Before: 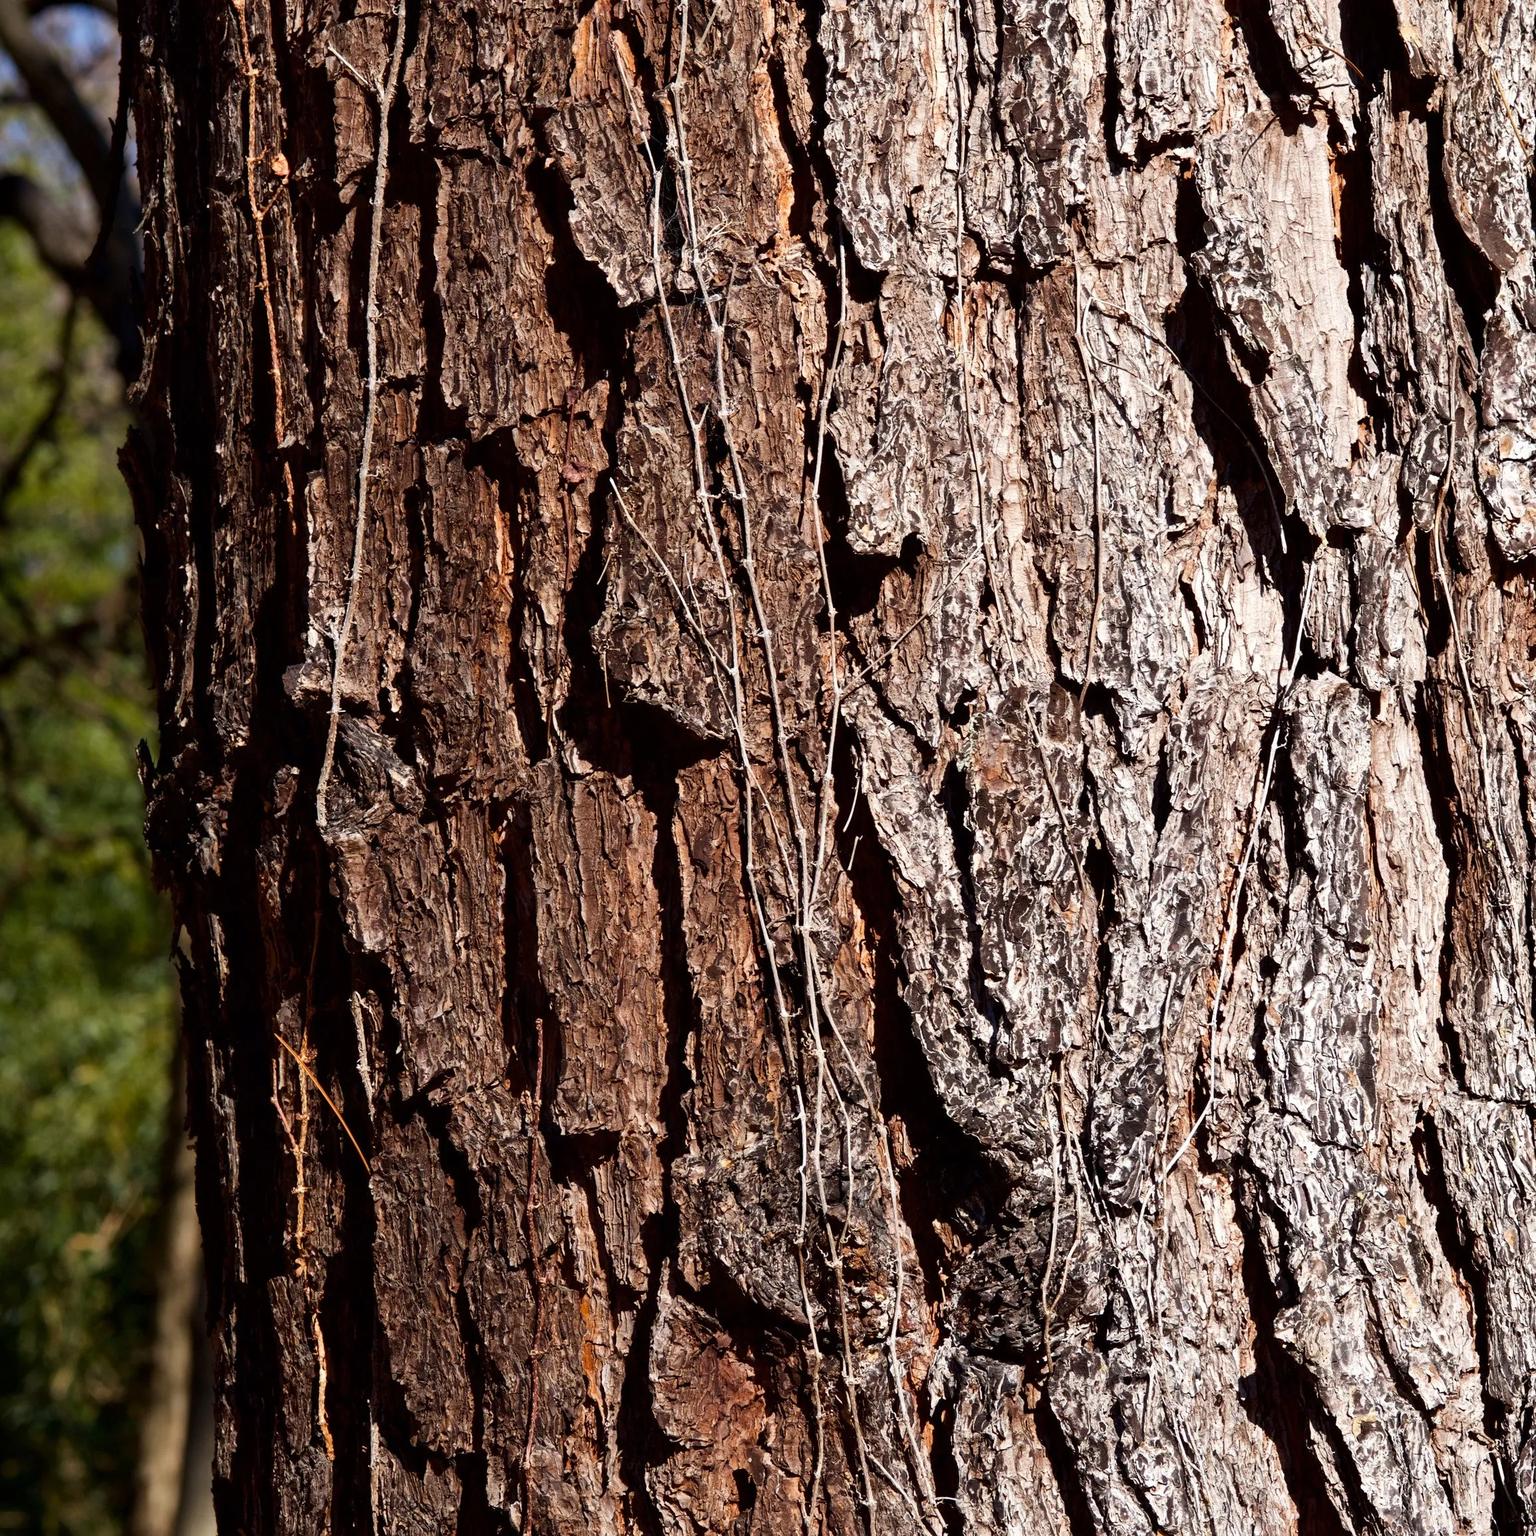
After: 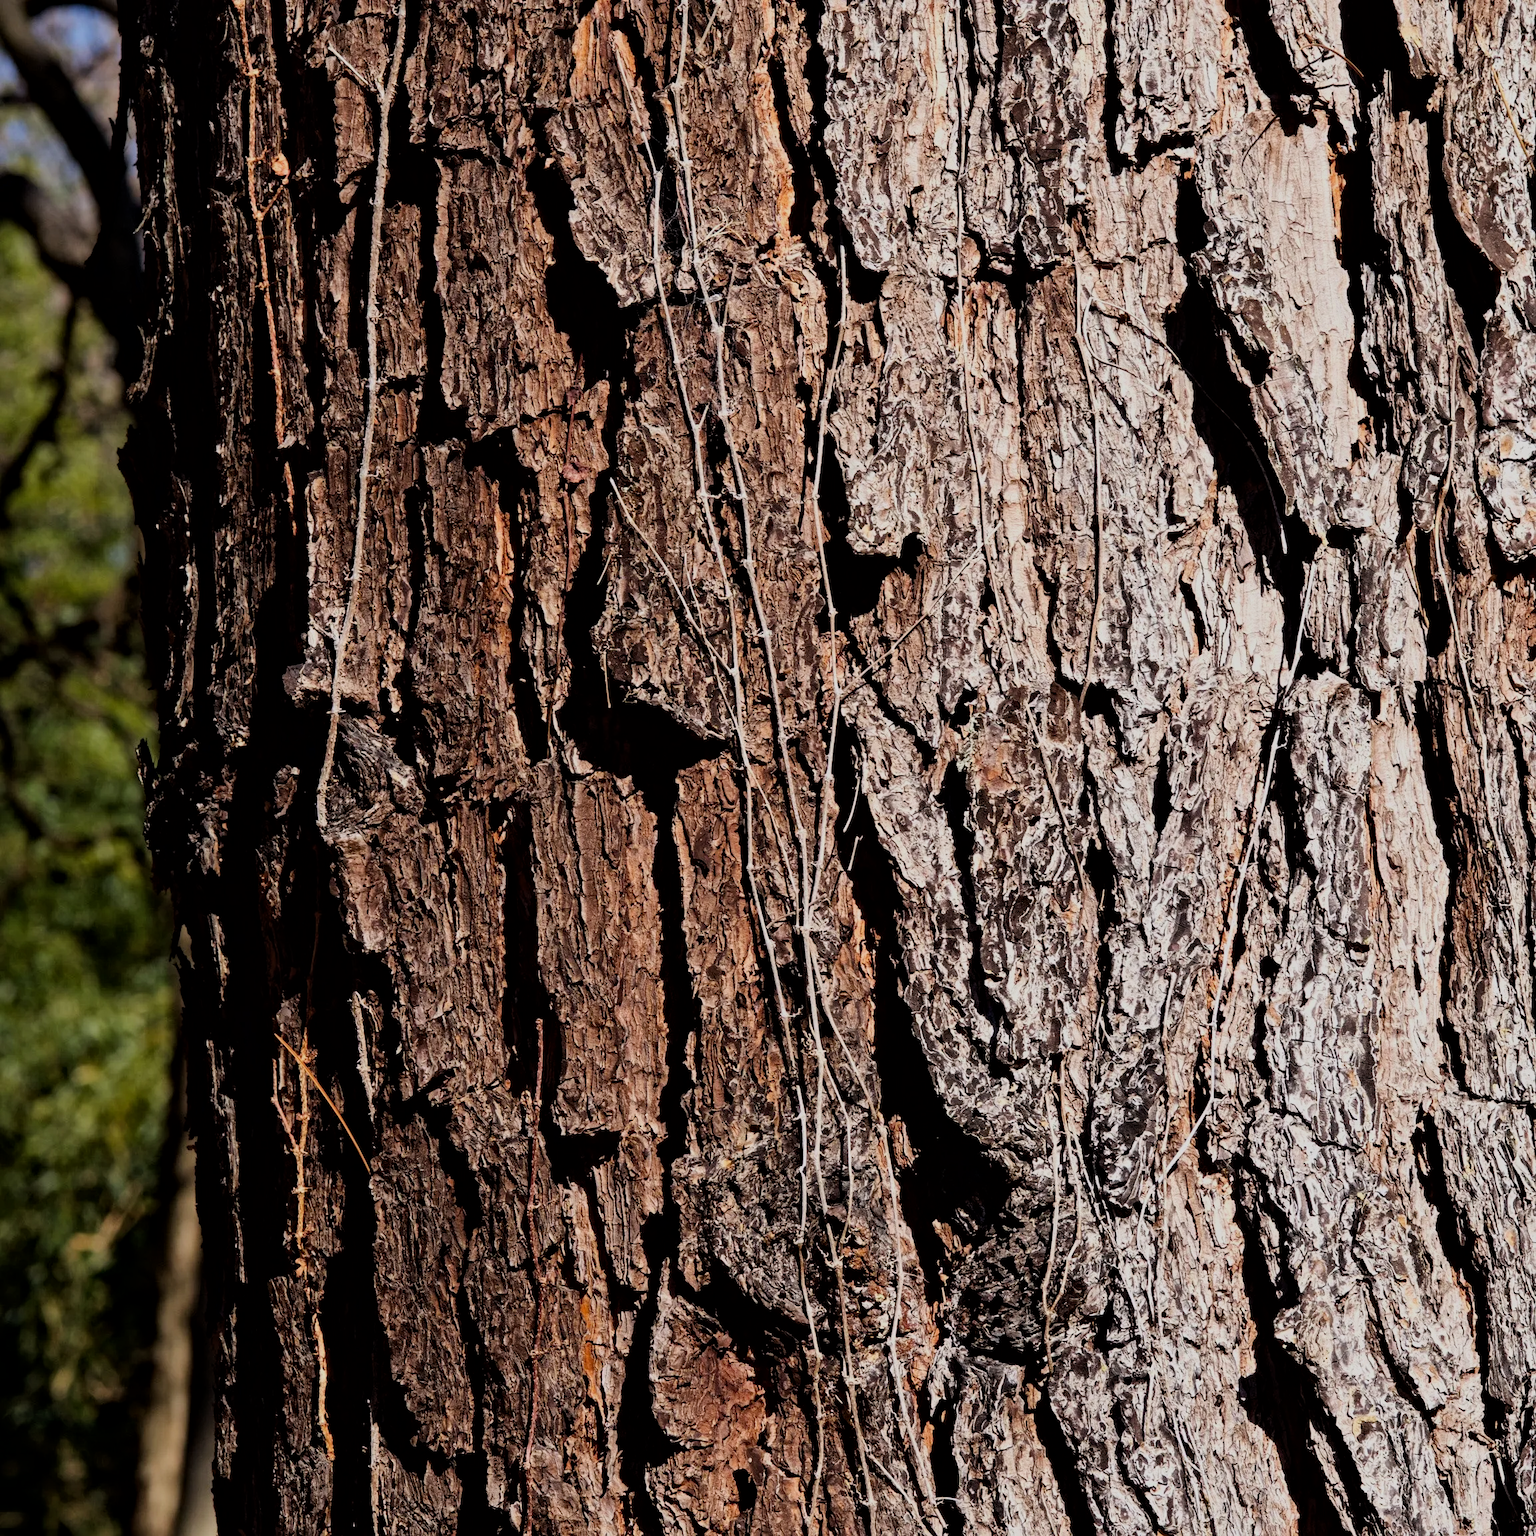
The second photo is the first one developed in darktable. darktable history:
tone equalizer: on, module defaults
local contrast: mode bilateral grid, contrast 28, coarseness 16, detail 115%, midtone range 0.2
filmic rgb: black relative exposure -7.65 EV, white relative exposure 4.56 EV, hardness 3.61, color science v6 (2022)
